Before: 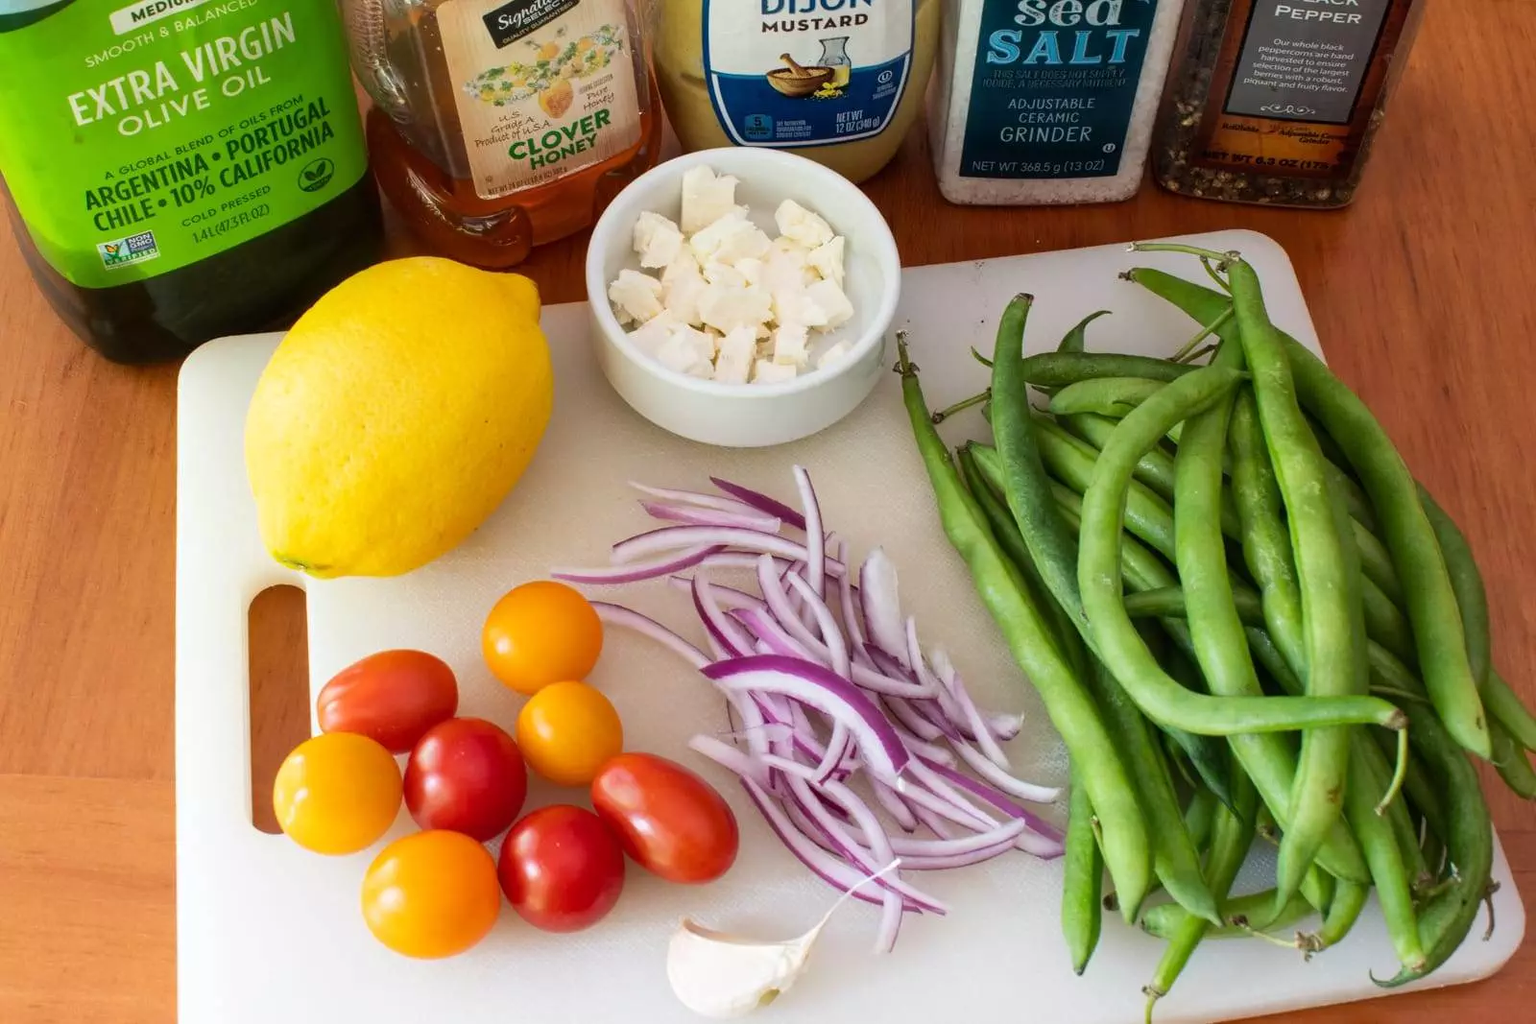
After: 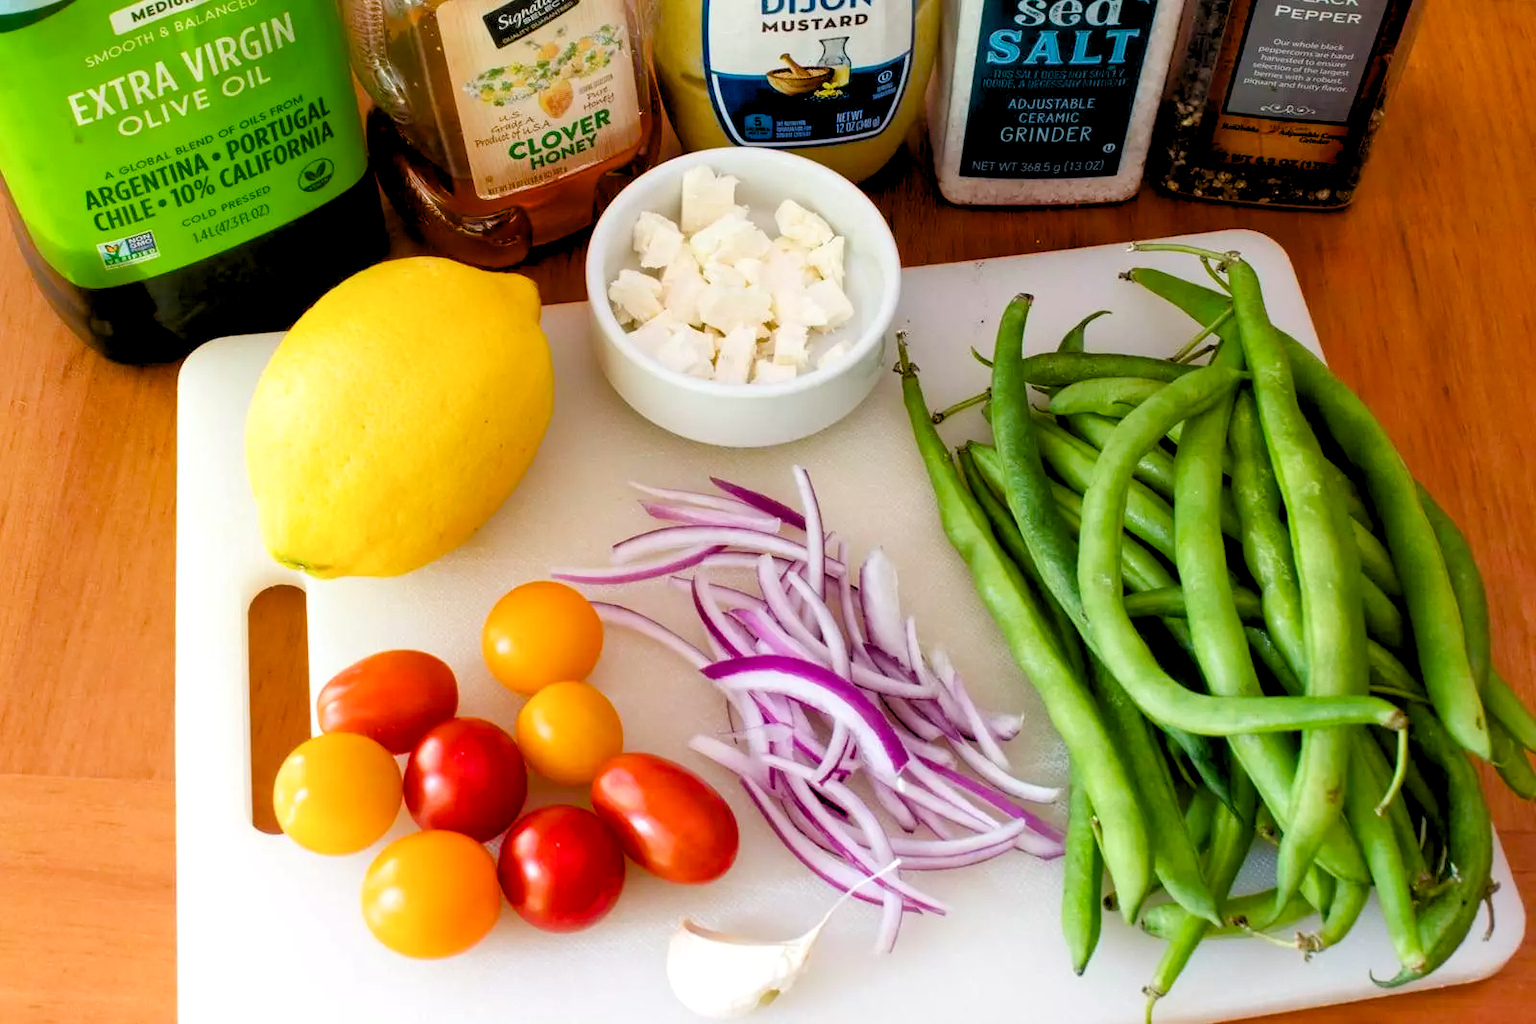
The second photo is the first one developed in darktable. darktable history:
color balance rgb: perceptual saturation grading › global saturation 20%, perceptual saturation grading › highlights -25%, perceptual saturation grading › shadows 50%
rgb levels: levels [[0.013, 0.434, 0.89], [0, 0.5, 1], [0, 0.5, 1]]
